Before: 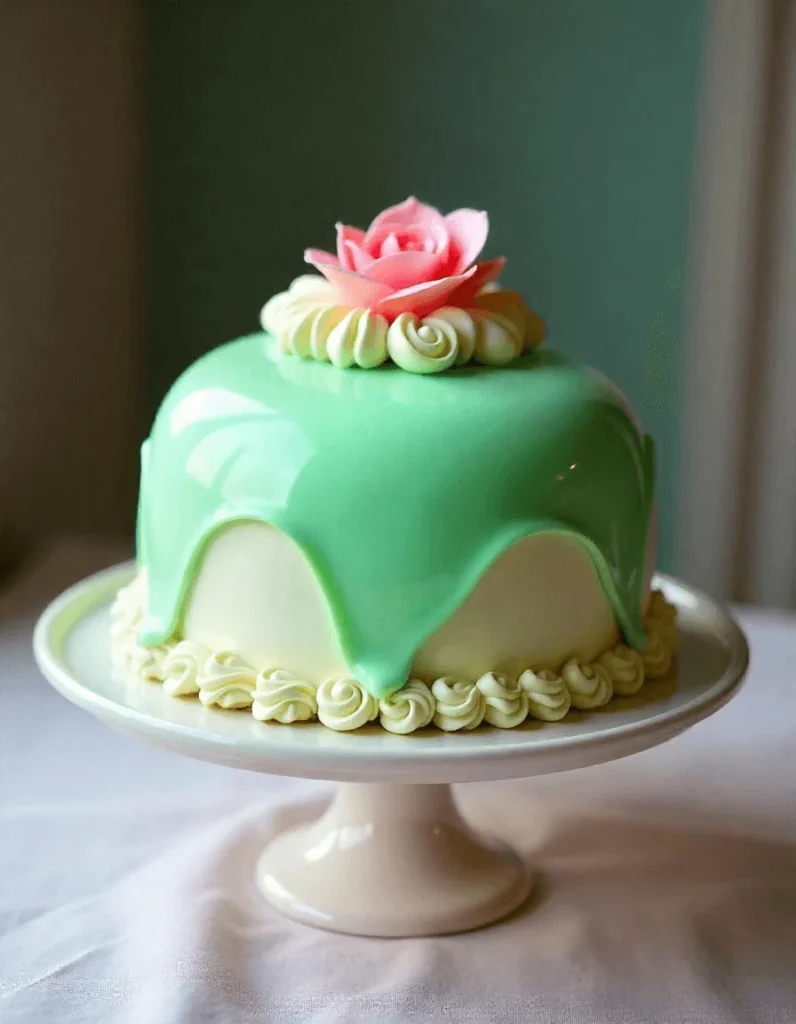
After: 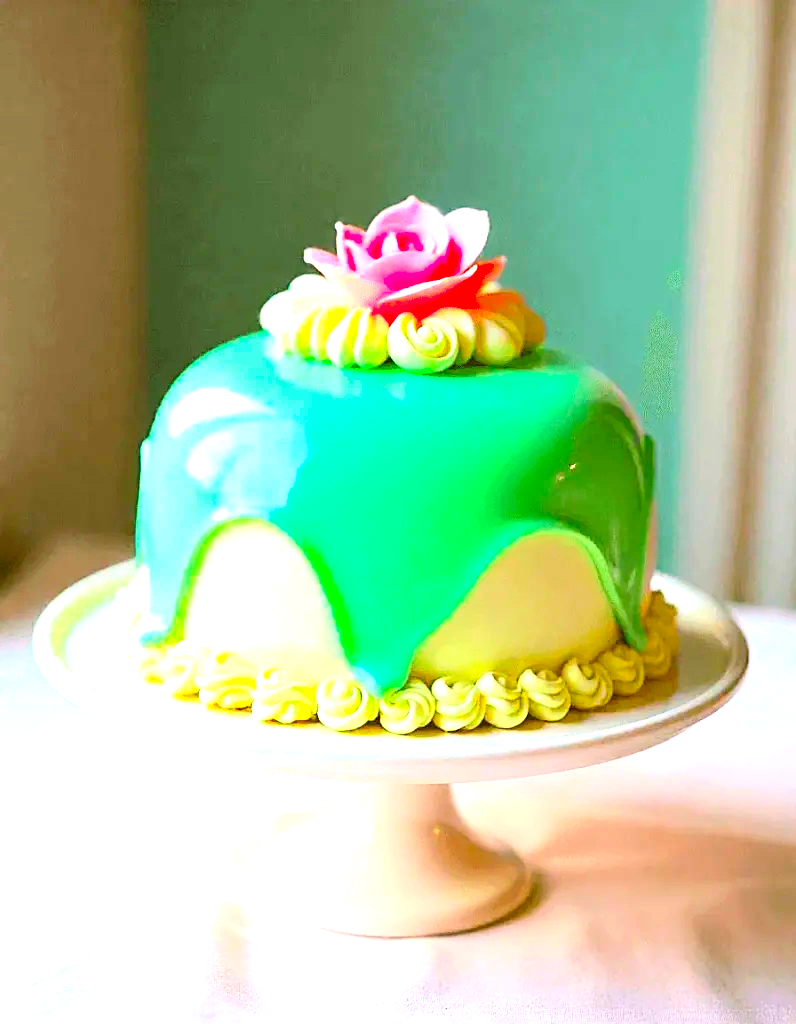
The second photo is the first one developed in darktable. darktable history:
sharpen: on, module defaults
exposure: black level correction 0, exposure 1.675 EV, compensate exposure bias true, compensate highlight preservation false
contrast brightness saturation: contrast 0.2, brightness 0.2, saturation 0.8
